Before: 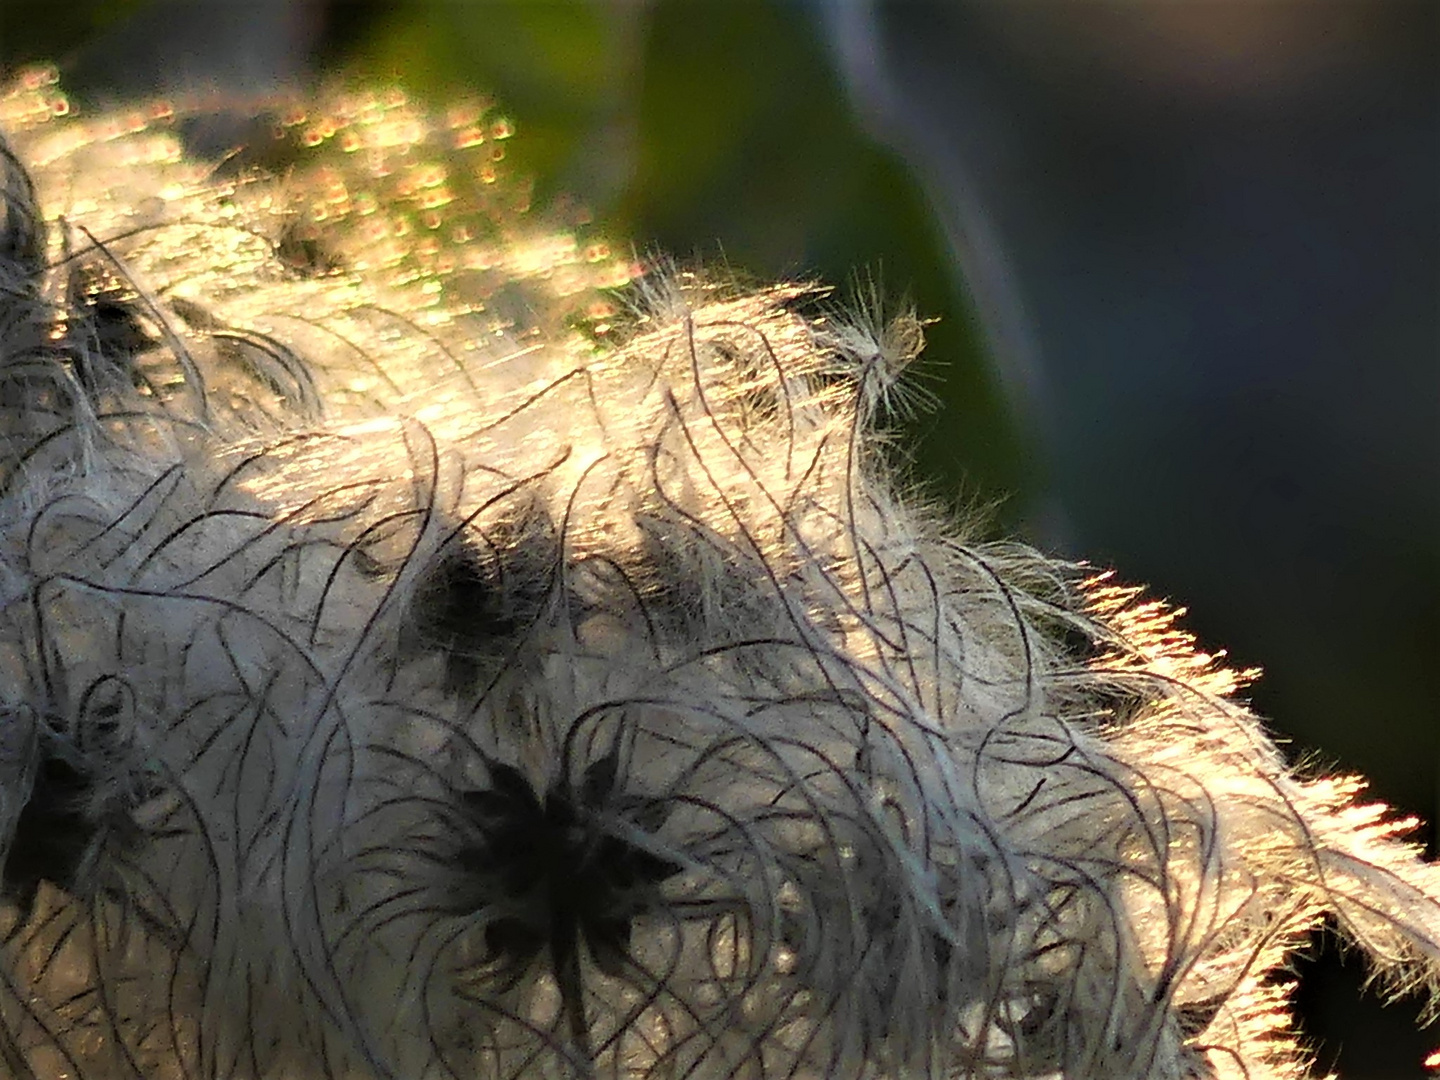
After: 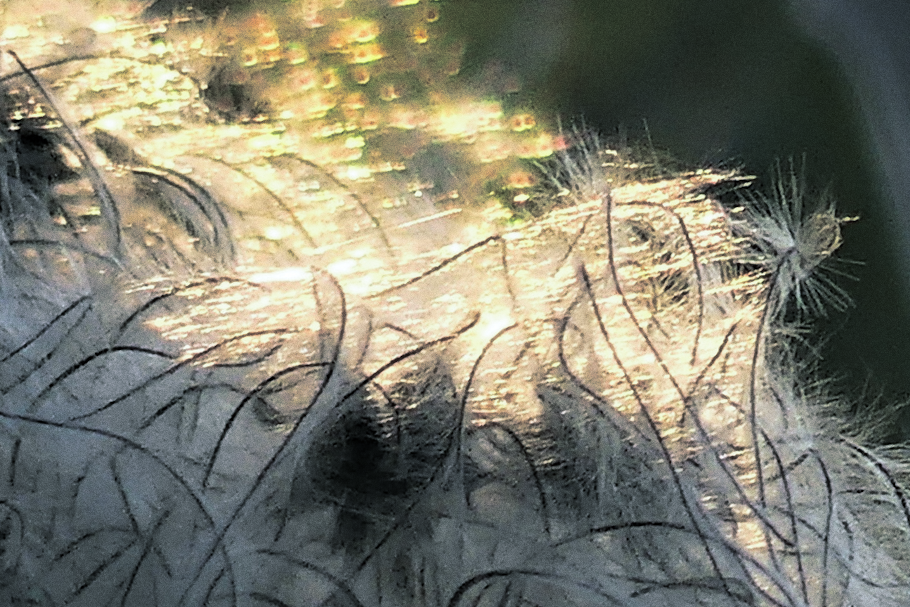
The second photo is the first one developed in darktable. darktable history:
white balance: red 0.954, blue 1.079
grain: strength 26%
split-toning: shadows › hue 201.6°, shadows › saturation 0.16, highlights › hue 50.4°, highlights › saturation 0.2, balance -49.9
crop and rotate: angle -4.99°, left 2.122%, top 6.945%, right 27.566%, bottom 30.519%
